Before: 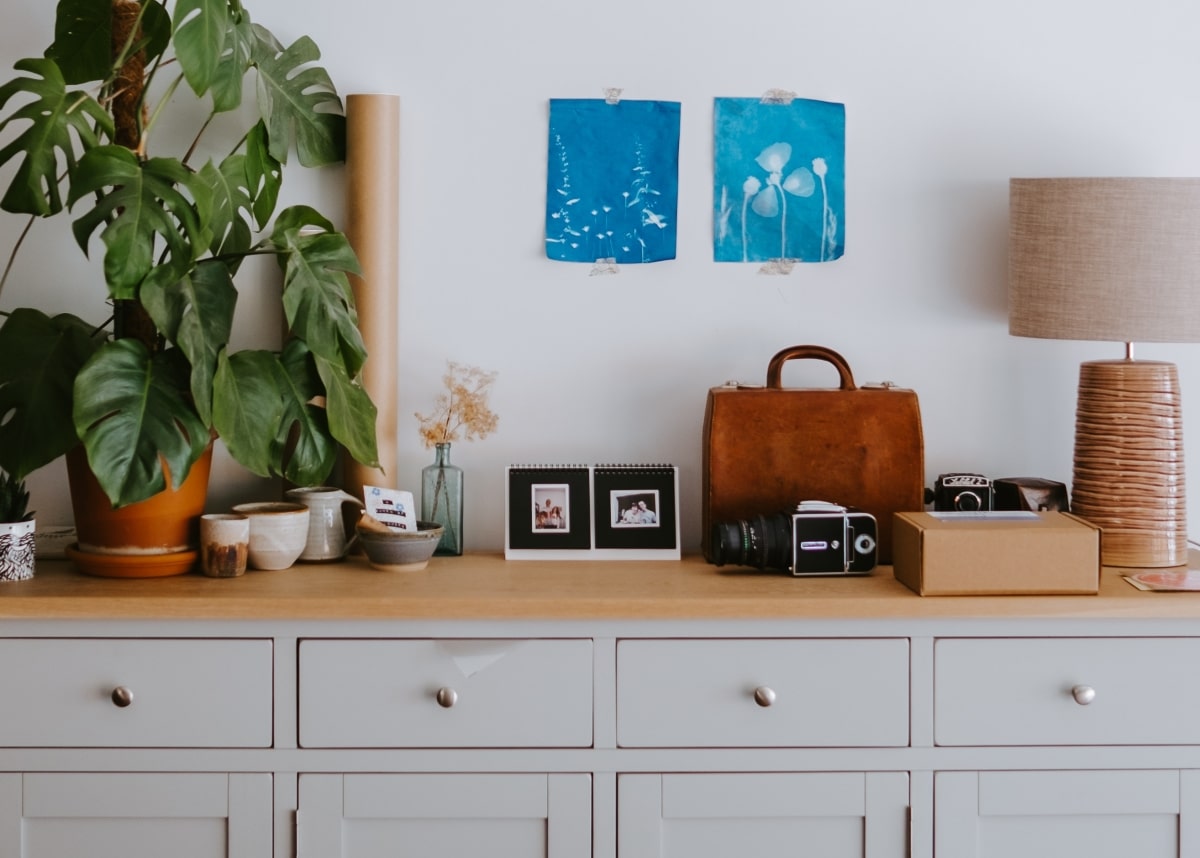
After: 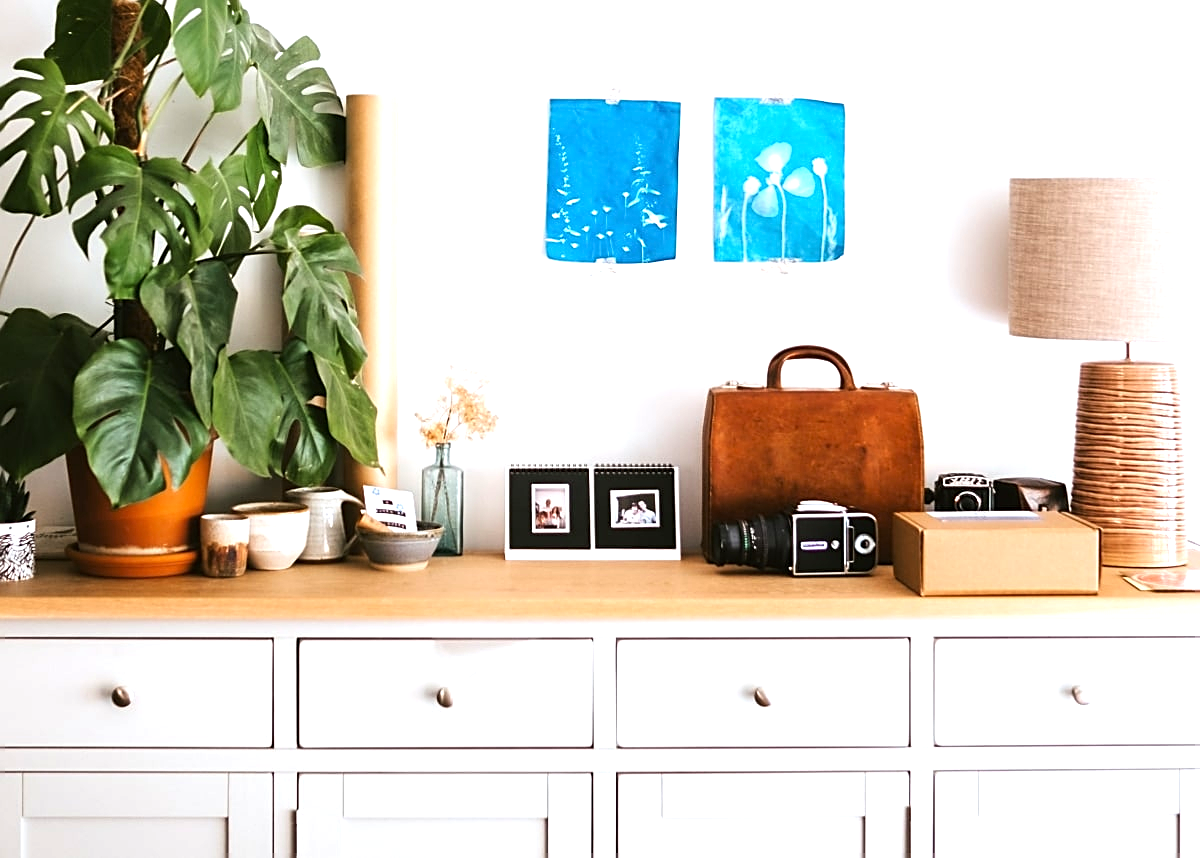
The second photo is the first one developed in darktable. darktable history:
tone equalizer: -8 EV -0.385 EV, -7 EV -0.359 EV, -6 EV -0.36 EV, -5 EV -0.252 EV, -3 EV 0.216 EV, -2 EV 0.34 EV, -1 EV 0.373 EV, +0 EV 0.44 EV, mask exposure compensation -0.49 EV
exposure: black level correction 0, exposure 0.936 EV, compensate highlight preservation false
sharpen: on, module defaults
